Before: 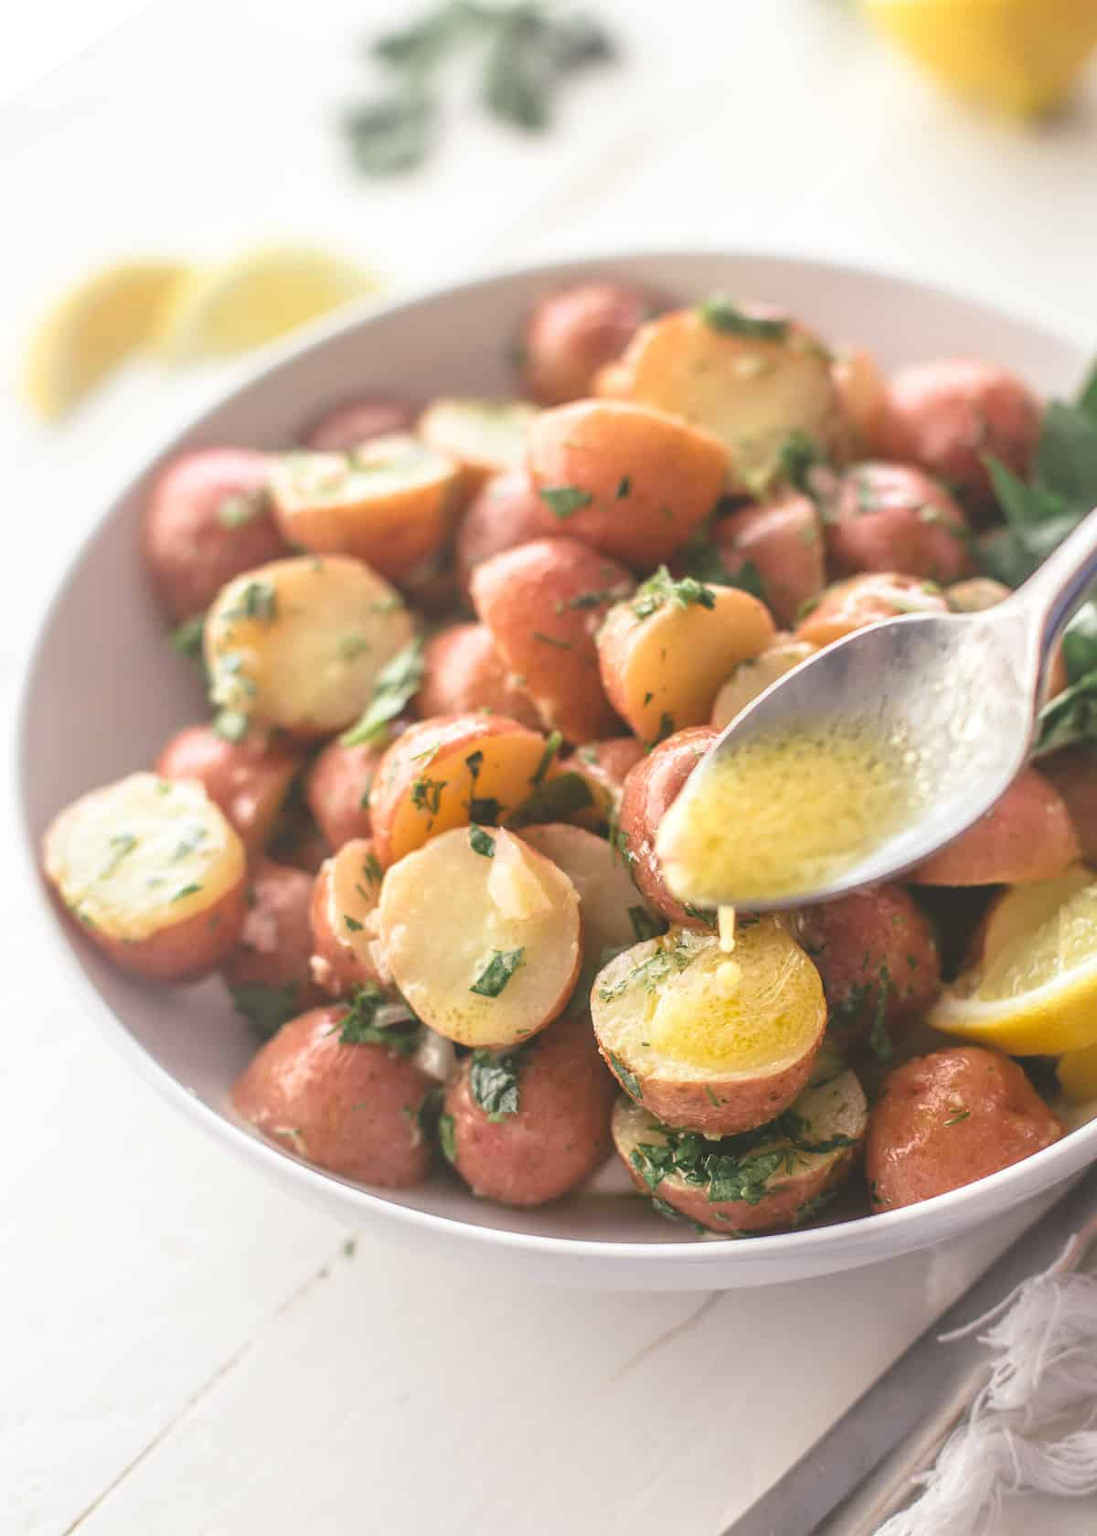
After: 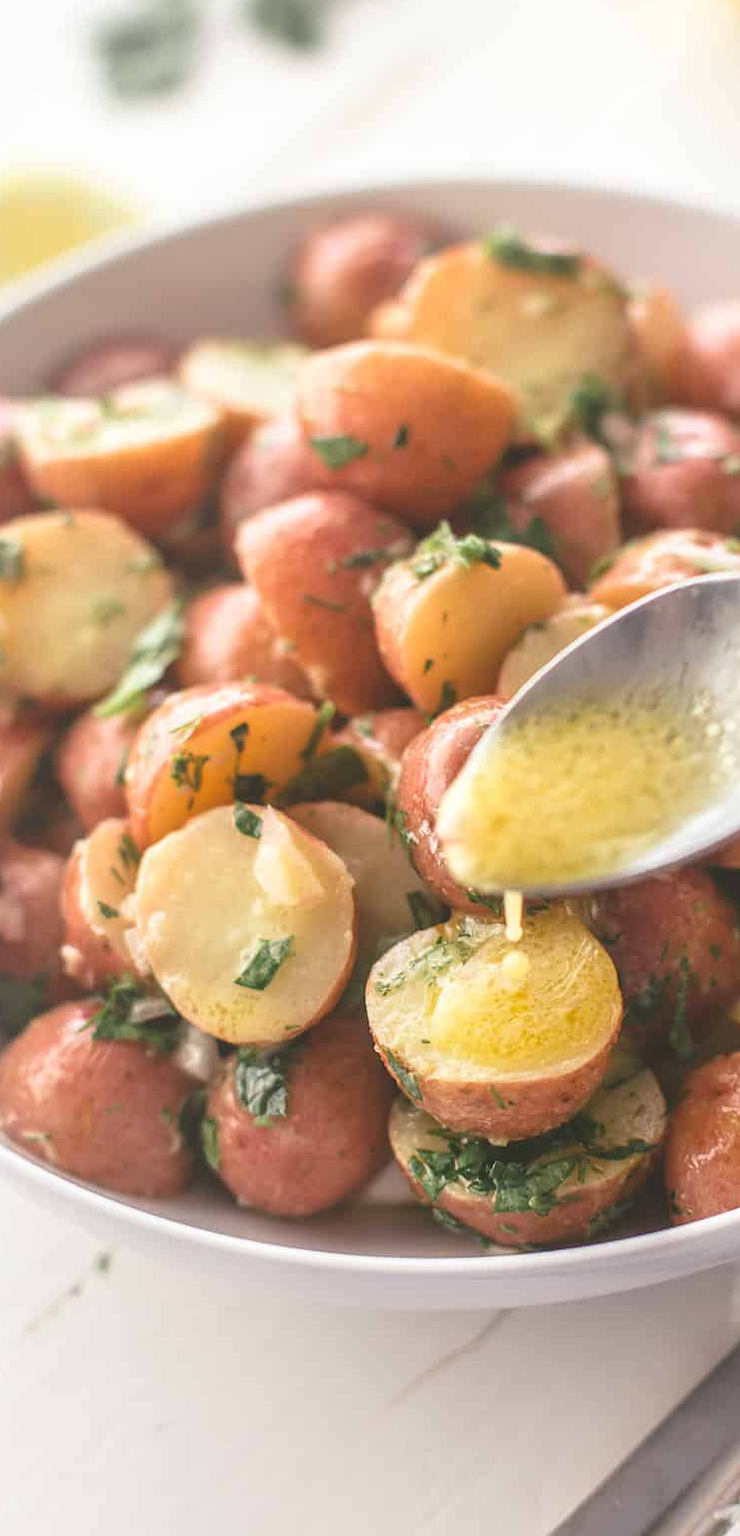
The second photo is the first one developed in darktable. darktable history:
crop and rotate: left 23.172%, top 5.645%, right 14.691%, bottom 2.305%
